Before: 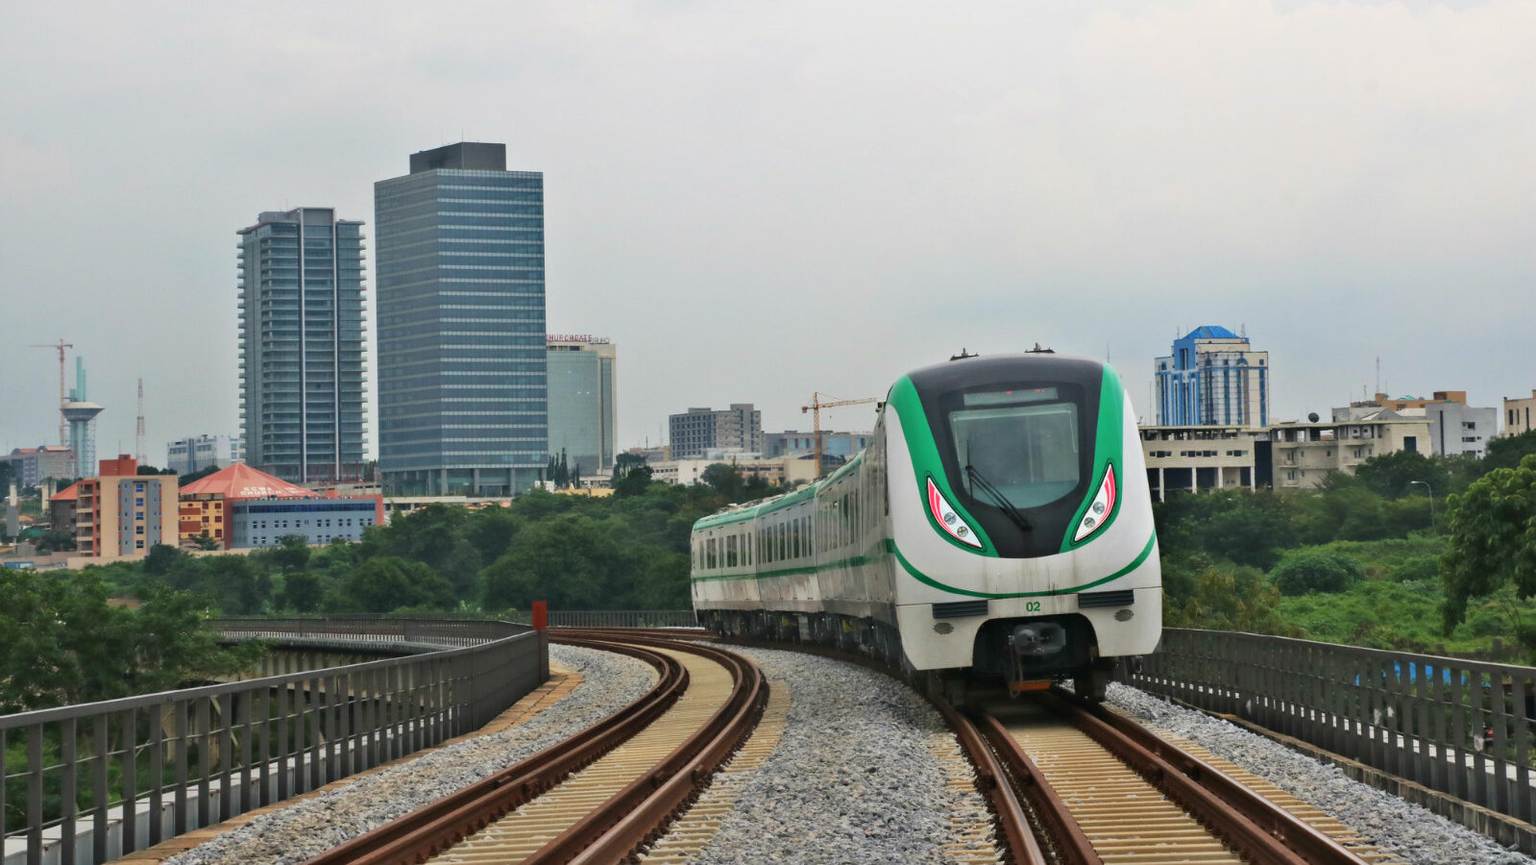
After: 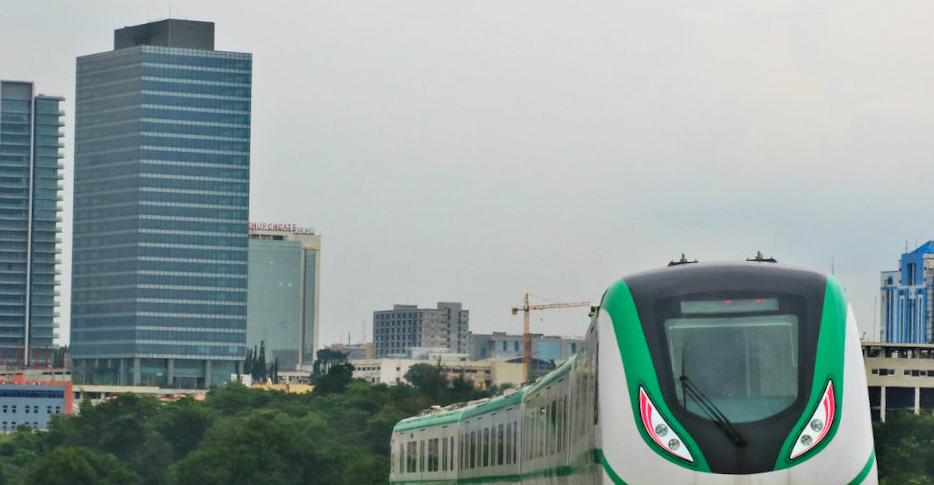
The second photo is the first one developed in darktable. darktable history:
color balance rgb: perceptual saturation grading › global saturation 10%, global vibrance 10%
rotate and perspective: rotation 2.27°, automatic cropping off
crop: left 20.932%, top 15.471%, right 21.848%, bottom 34.081%
